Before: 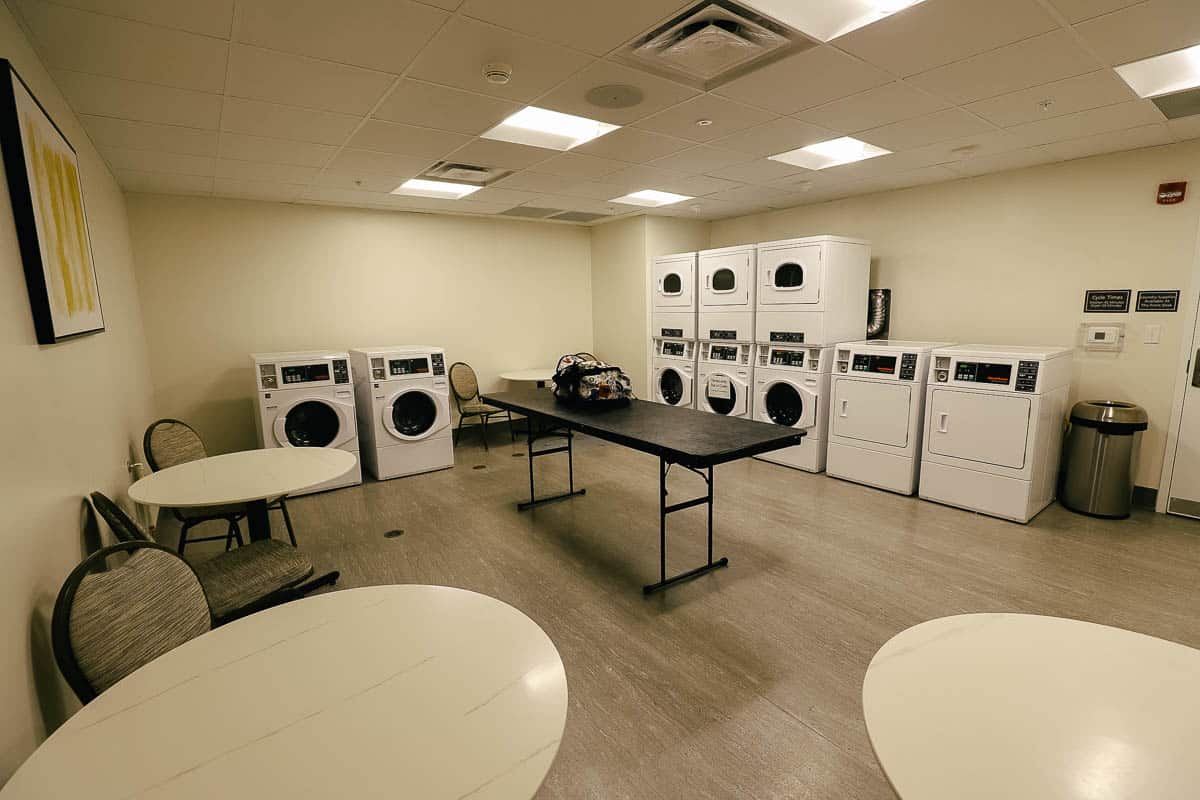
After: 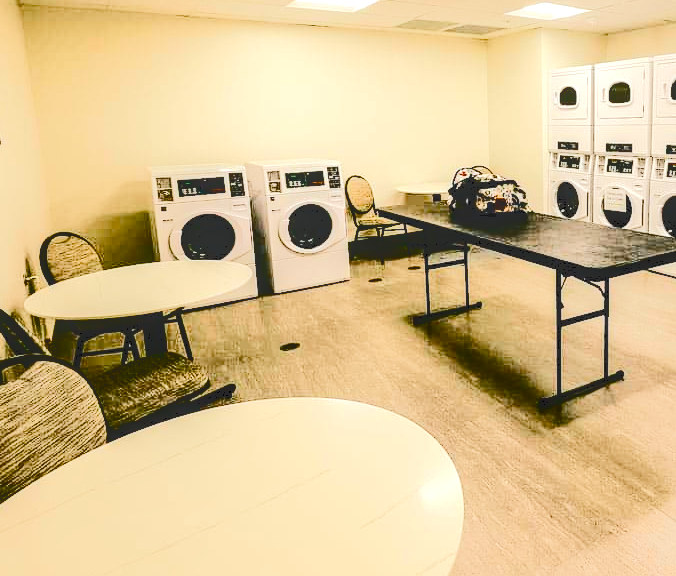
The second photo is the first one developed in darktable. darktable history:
crop: left 8.716%, top 23.488%, right 34.947%, bottom 4.428%
color balance rgb: perceptual saturation grading › global saturation 20%, perceptual saturation grading › highlights -25.083%, perceptual saturation grading › shadows 49.823%, perceptual brilliance grading › highlights 10.217%, perceptual brilliance grading › mid-tones 4.607%, saturation formula JzAzBz (2021)
tone equalizer: -7 EV 0.156 EV, -6 EV 0.611 EV, -5 EV 1.17 EV, -4 EV 1.37 EV, -3 EV 1.16 EV, -2 EV 0.6 EV, -1 EV 0.147 EV, edges refinement/feathering 500, mask exposure compensation -1.57 EV, preserve details no
tone curve: curves: ch0 [(0, 0) (0.003, 0.13) (0.011, 0.13) (0.025, 0.134) (0.044, 0.136) (0.069, 0.139) (0.1, 0.144) (0.136, 0.151) (0.177, 0.171) (0.224, 0.2) (0.277, 0.247) (0.335, 0.318) (0.399, 0.412) (0.468, 0.536) (0.543, 0.659) (0.623, 0.746) (0.709, 0.812) (0.801, 0.871) (0.898, 0.915) (1, 1)], color space Lab, independent channels, preserve colors none
local contrast: on, module defaults
